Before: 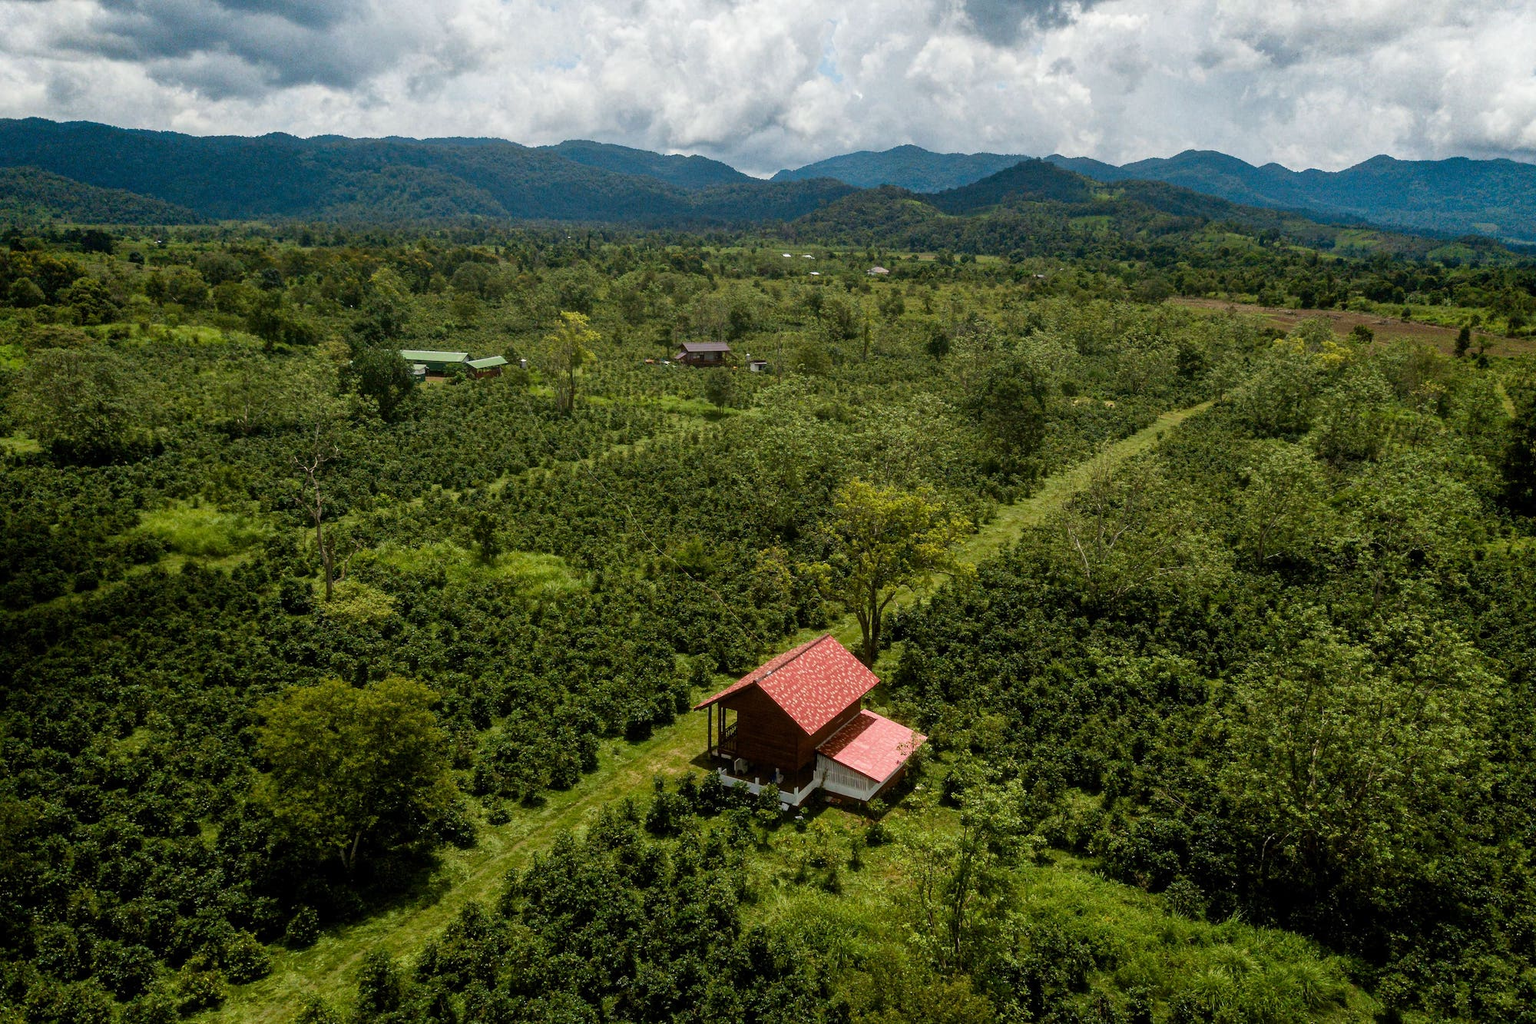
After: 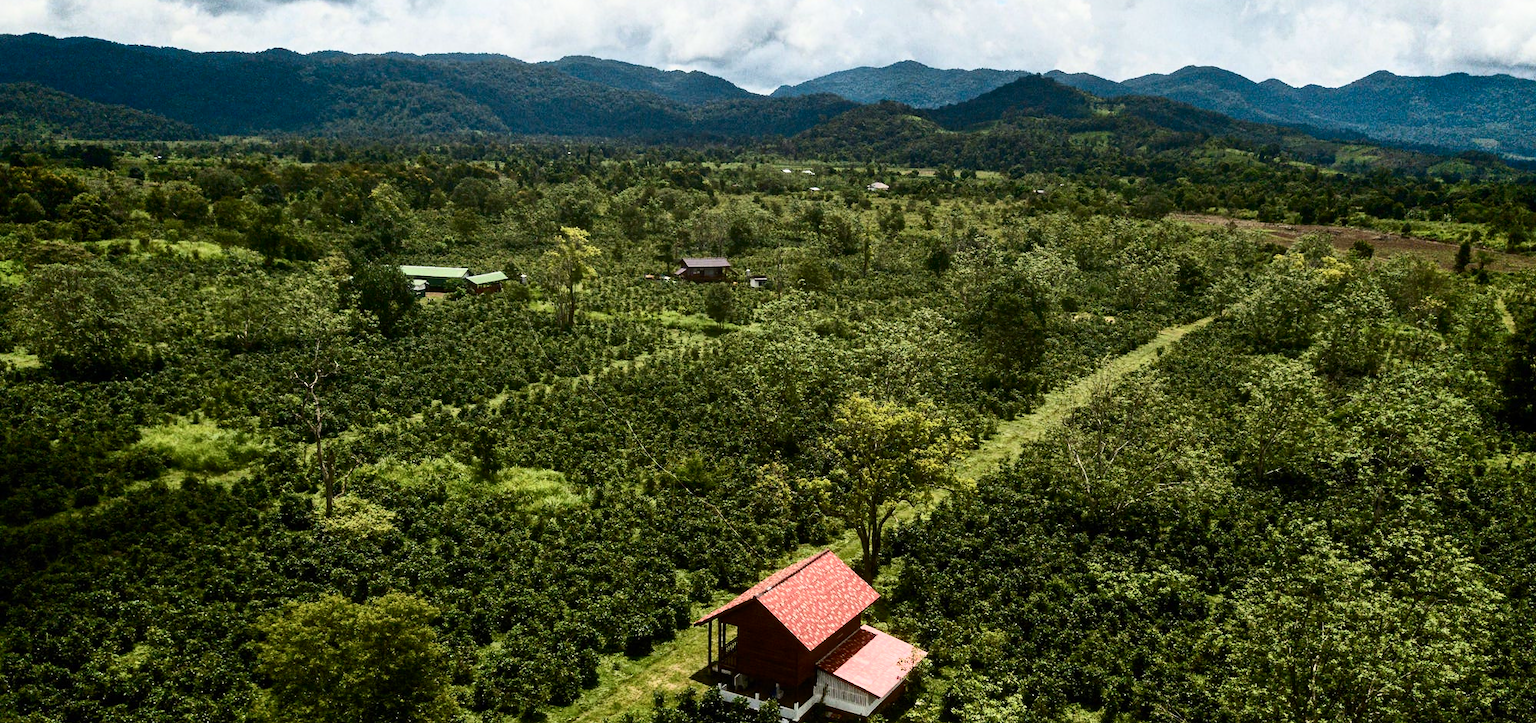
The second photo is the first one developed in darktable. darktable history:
contrast brightness saturation: contrast 0.39, brightness 0.1
shadows and highlights: shadows 32, highlights -32, soften with gaussian
crop and rotate: top 8.293%, bottom 20.996%
